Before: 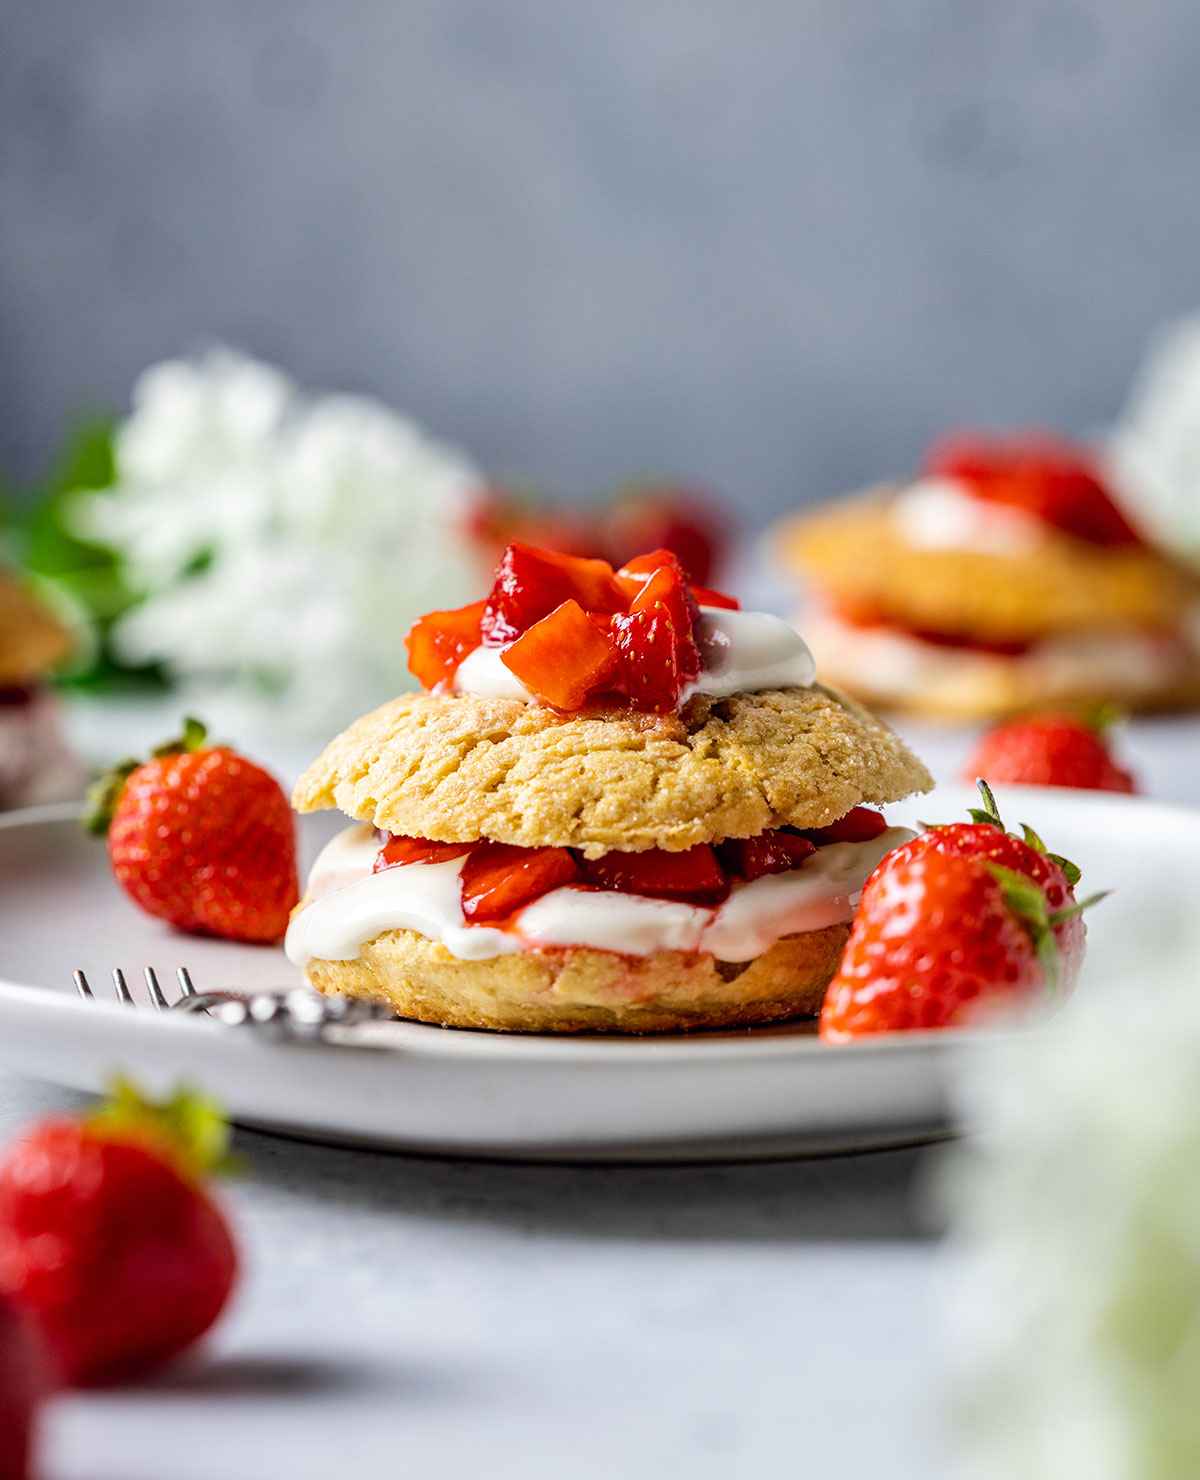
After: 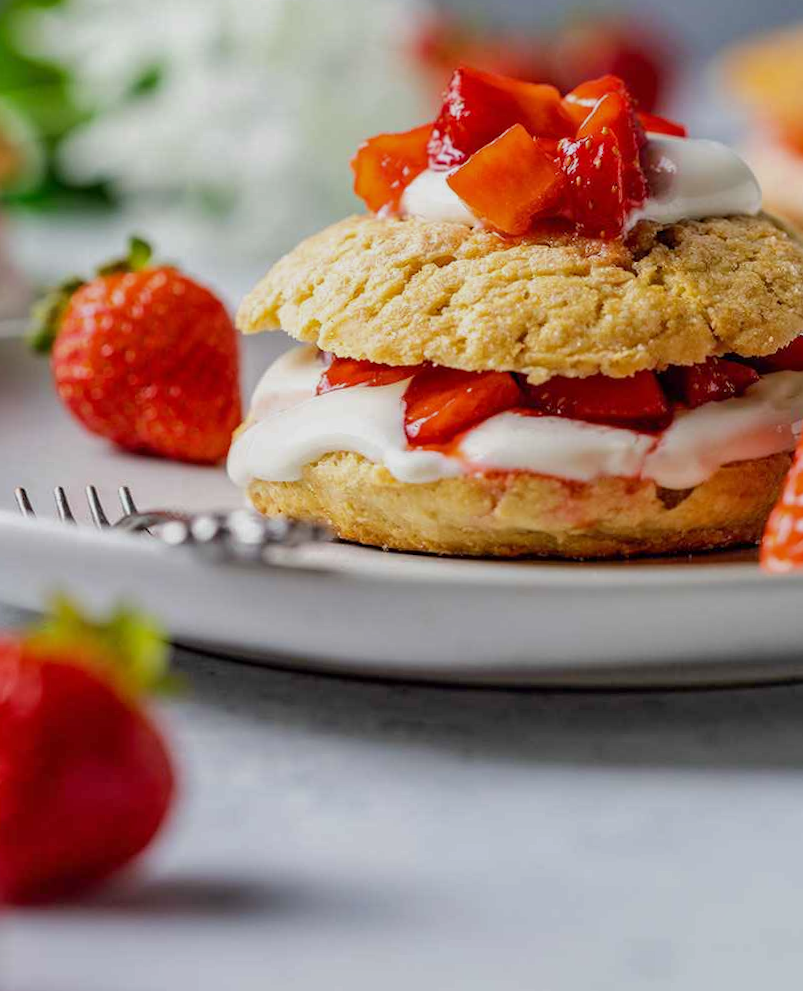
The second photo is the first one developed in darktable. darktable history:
crop and rotate: angle -0.82°, left 3.85%, top 31.828%, right 27.992%
tone equalizer: -8 EV 0.25 EV, -7 EV 0.417 EV, -6 EV 0.417 EV, -5 EV 0.25 EV, -3 EV -0.25 EV, -2 EV -0.417 EV, -1 EV -0.417 EV, +0 EV -0.25 EV, edges refinement/feathering 500, mask exposure compensation -1.57 EV, preserve details guided filter
